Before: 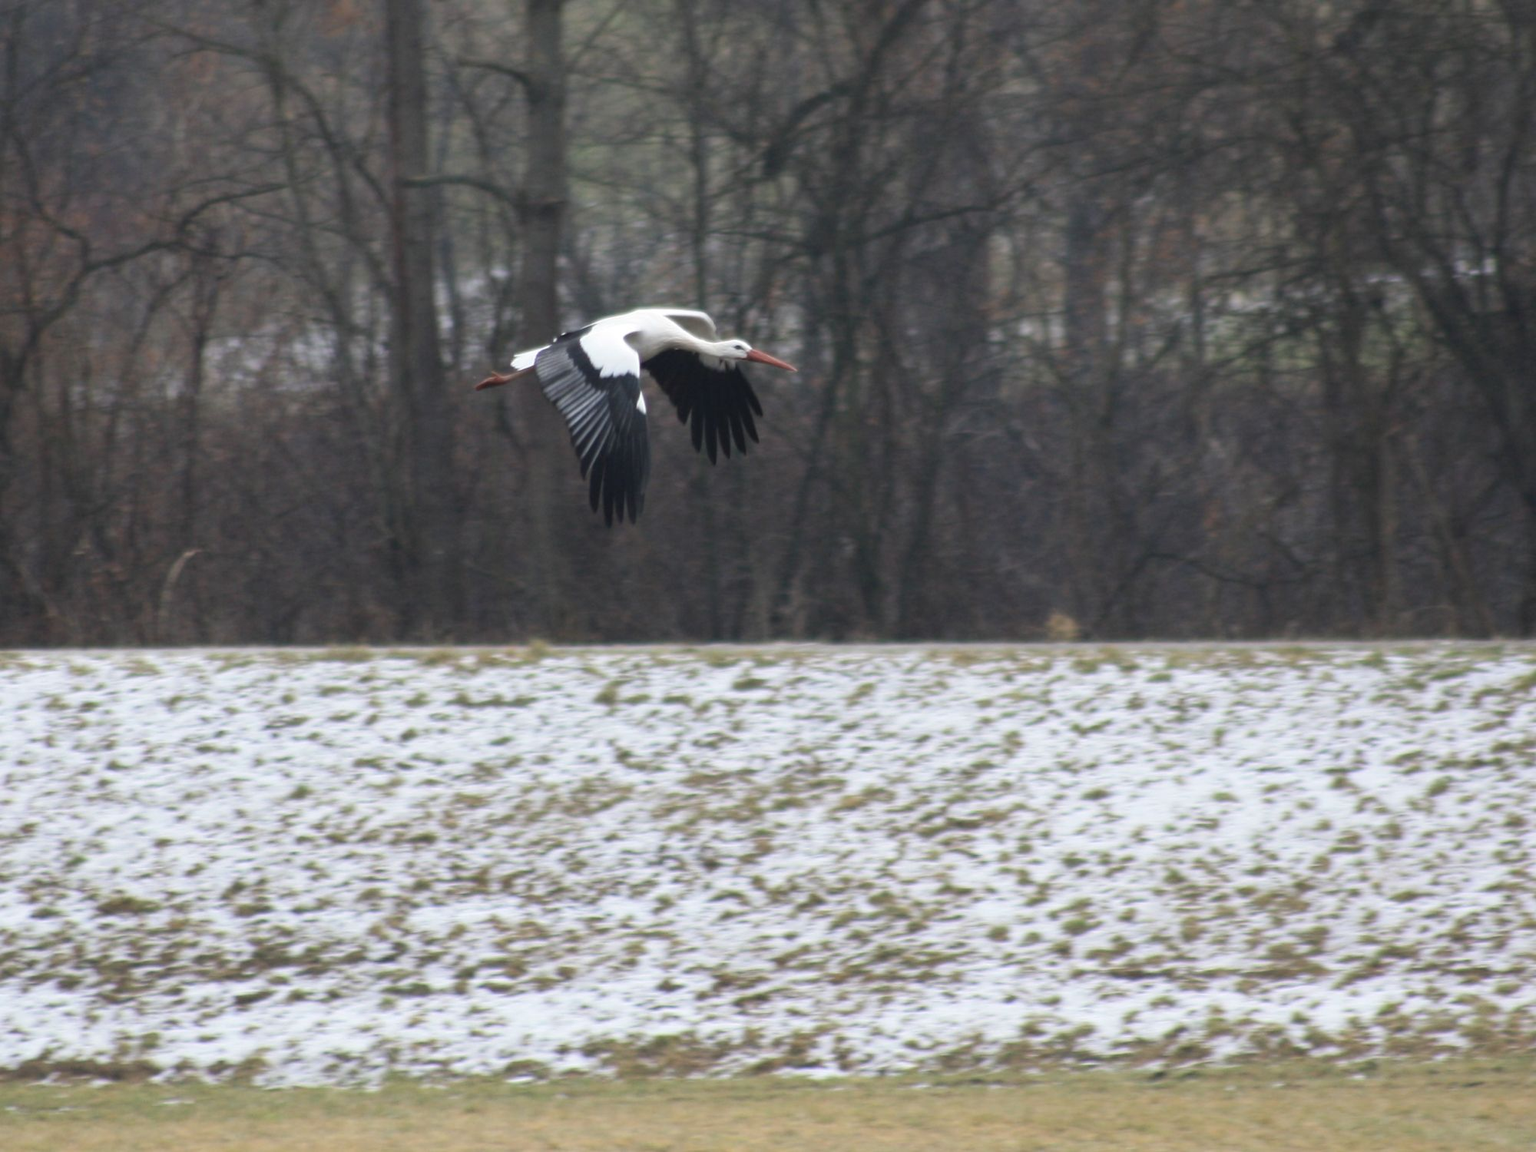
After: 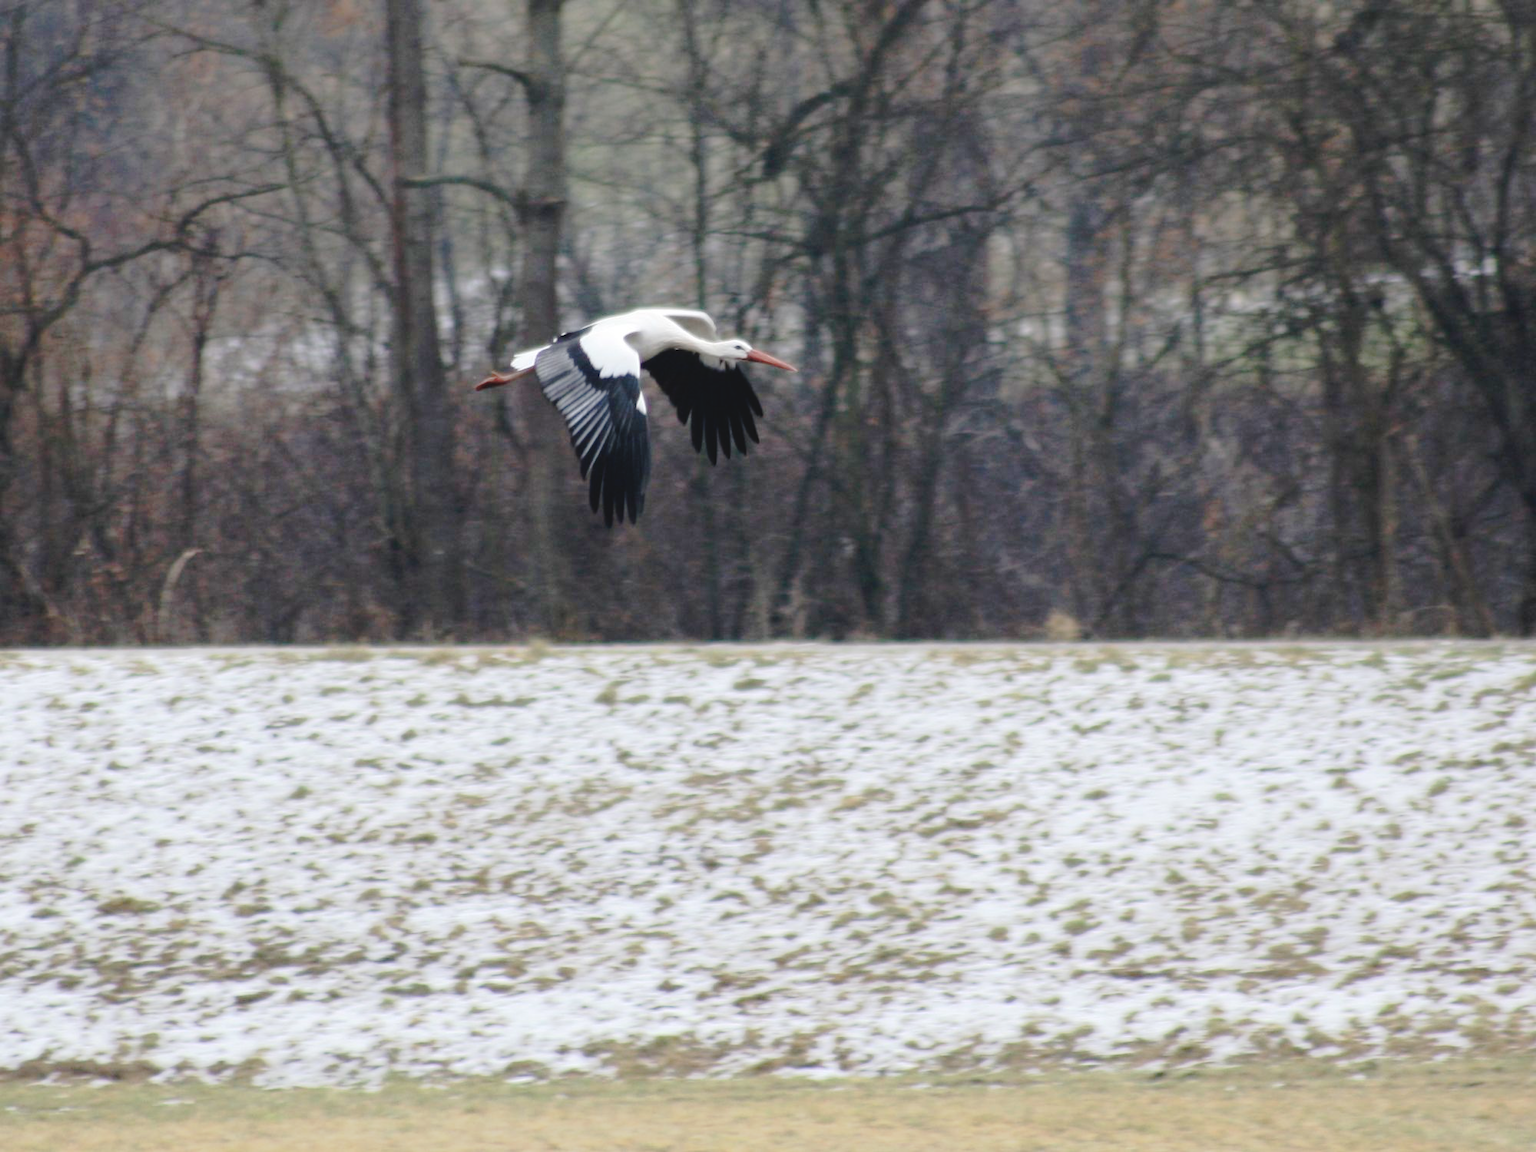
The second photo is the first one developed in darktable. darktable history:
tone curve: curves: ch0 [(0, 0) (0.003, 0.051) (0.011, 0.052) (0.025, 0.055) (0.044, 0.062) (0.069, 0.068) (0.1, 0.077) (0.136, 0.098) (0.177, 0.145) (0.224, 0.223) (0.277, 0.314) (0.335, 0.43) (0.399, 0.518) (0.468, 0.591) (0.543, 0.656) (0.623, 0.726) (0.709, 0.809) (0.801, 0.857) (0.898, 0.918) (1, 1)], preserve colors none
